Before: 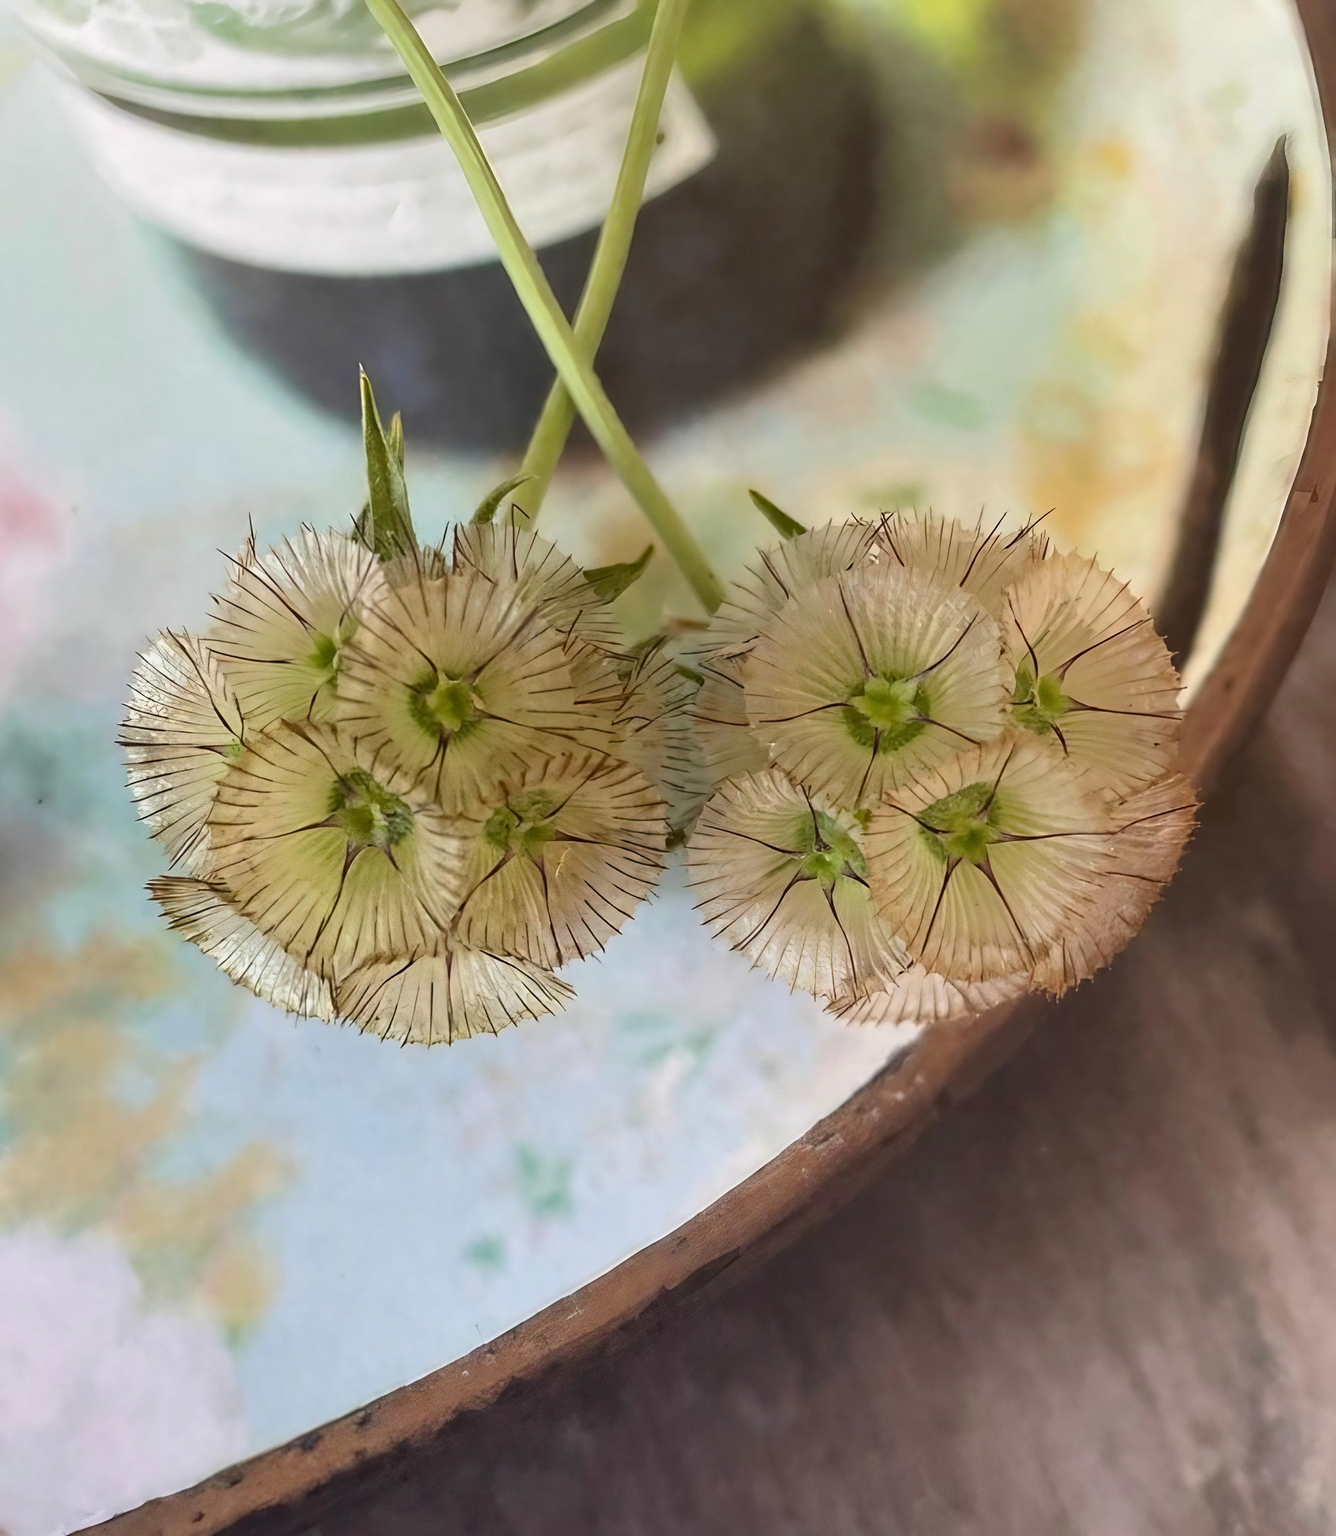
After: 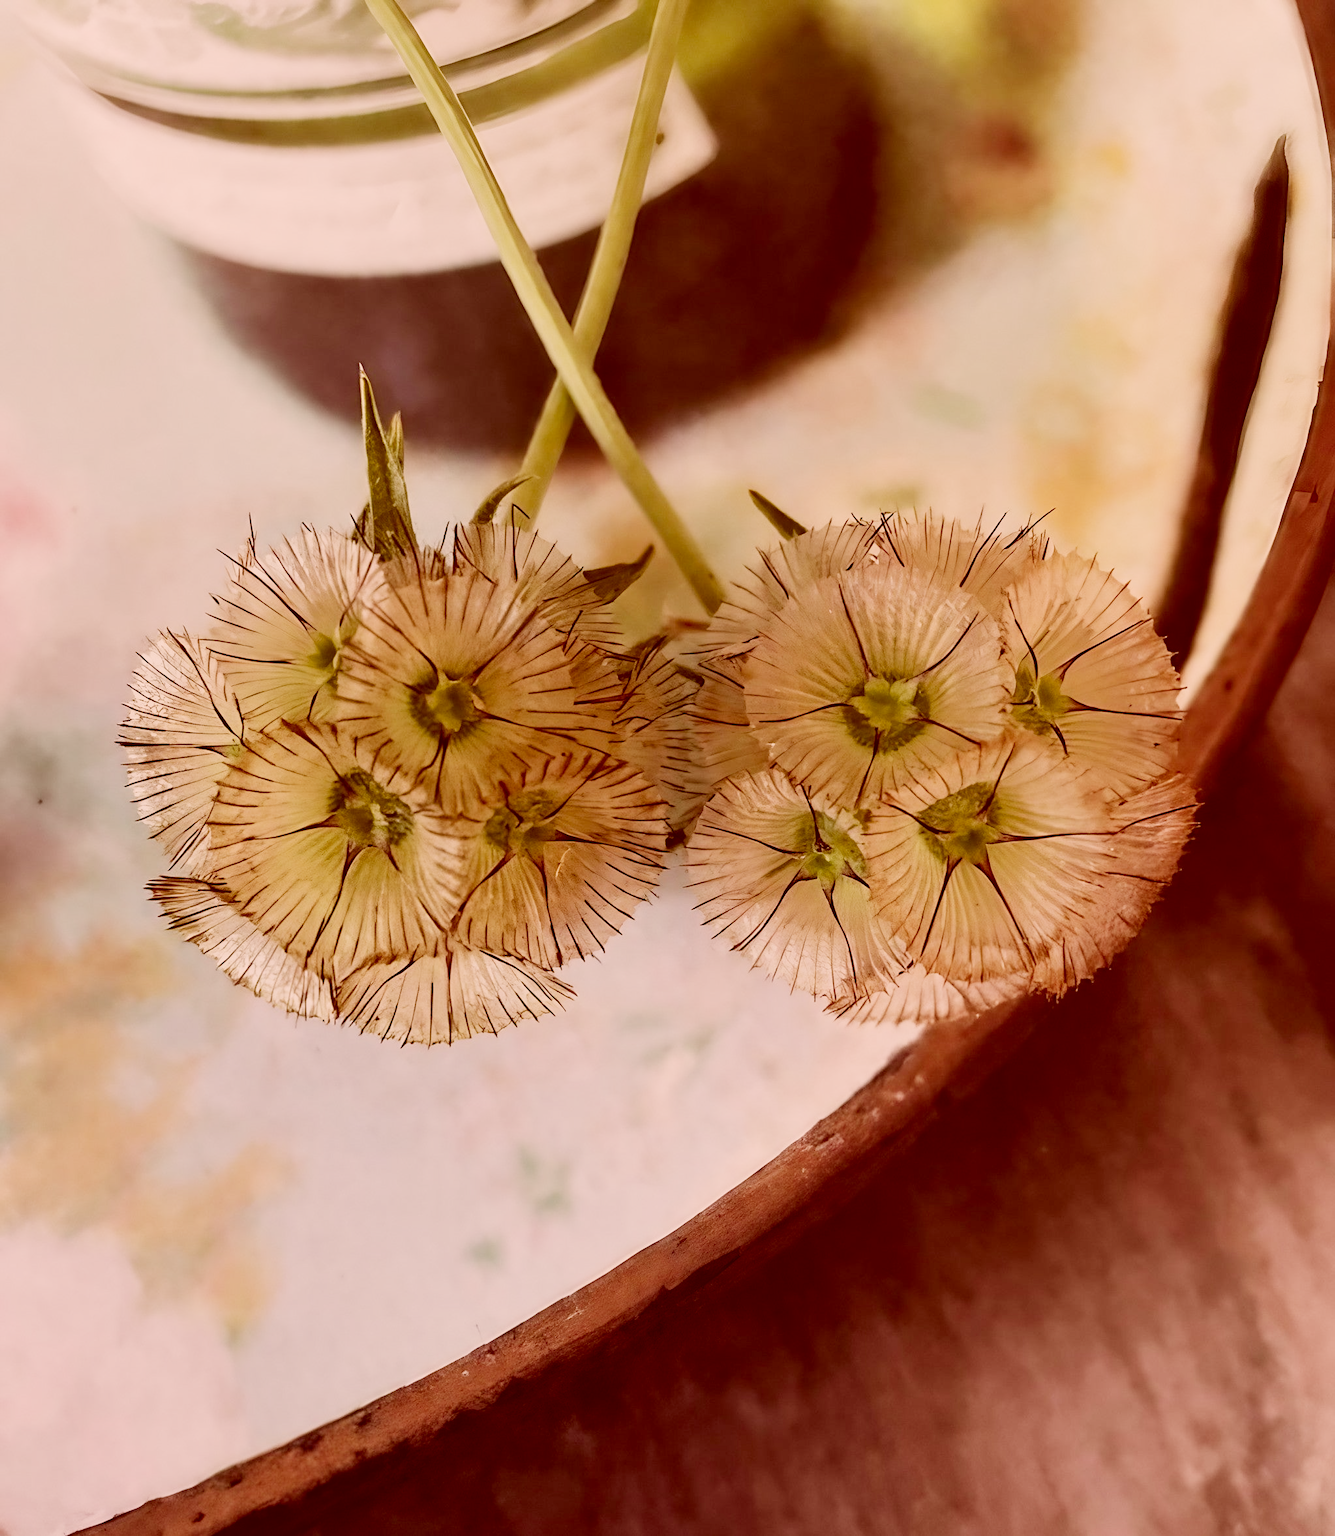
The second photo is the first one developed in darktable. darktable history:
sigmoid: contrast 1.7, skew -0.1, preserve hue 0%, red attenuation 0.1, red rotation 0.035, green attenuation 0.1, green rotation -0.017, blue attenuation 0.15, blue rotation -0.052, base primaries Rec2020
color correction: highlights a* 9.03, highlights b* 8.71, shadows a* 40, shadows b* 40, saturation 0.8
